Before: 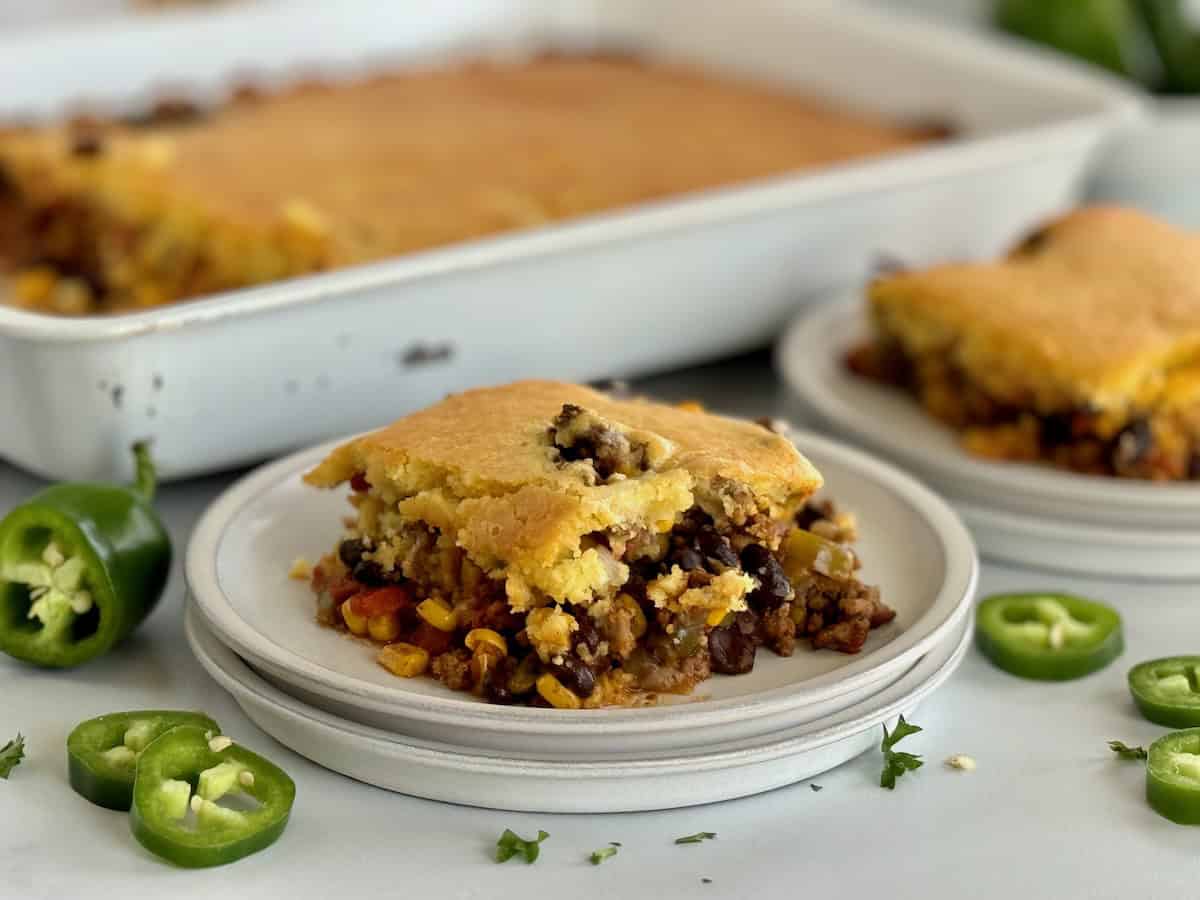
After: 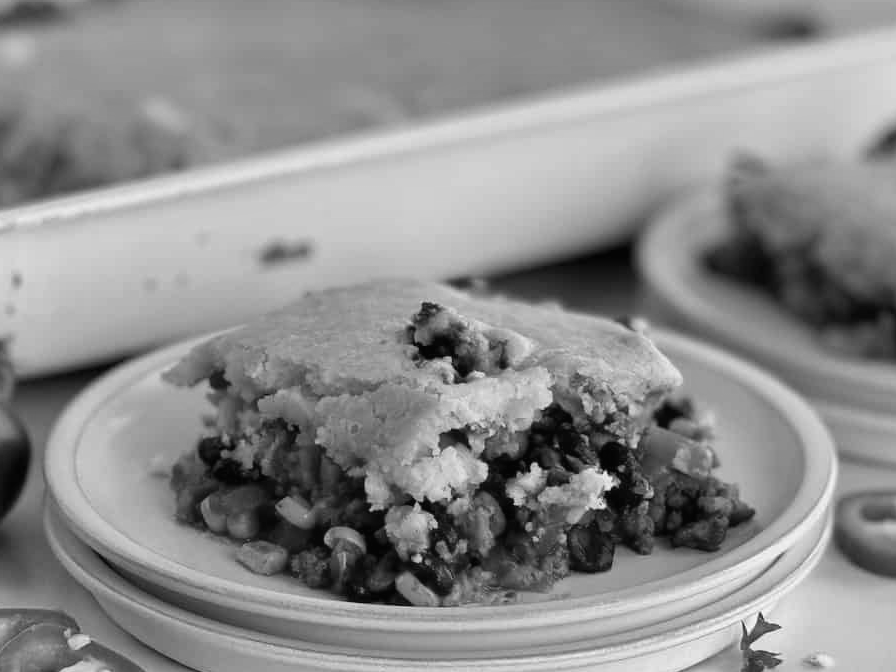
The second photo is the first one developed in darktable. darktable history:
crop and rotate: left 11.831%, top 11.346%, right 13.429%, bottom 13.899%
contrast brightness saturation: contrast -0.02, brightness -0.01, saturation 0.03
monochrome: a -4.13, b 5.16, size 1
